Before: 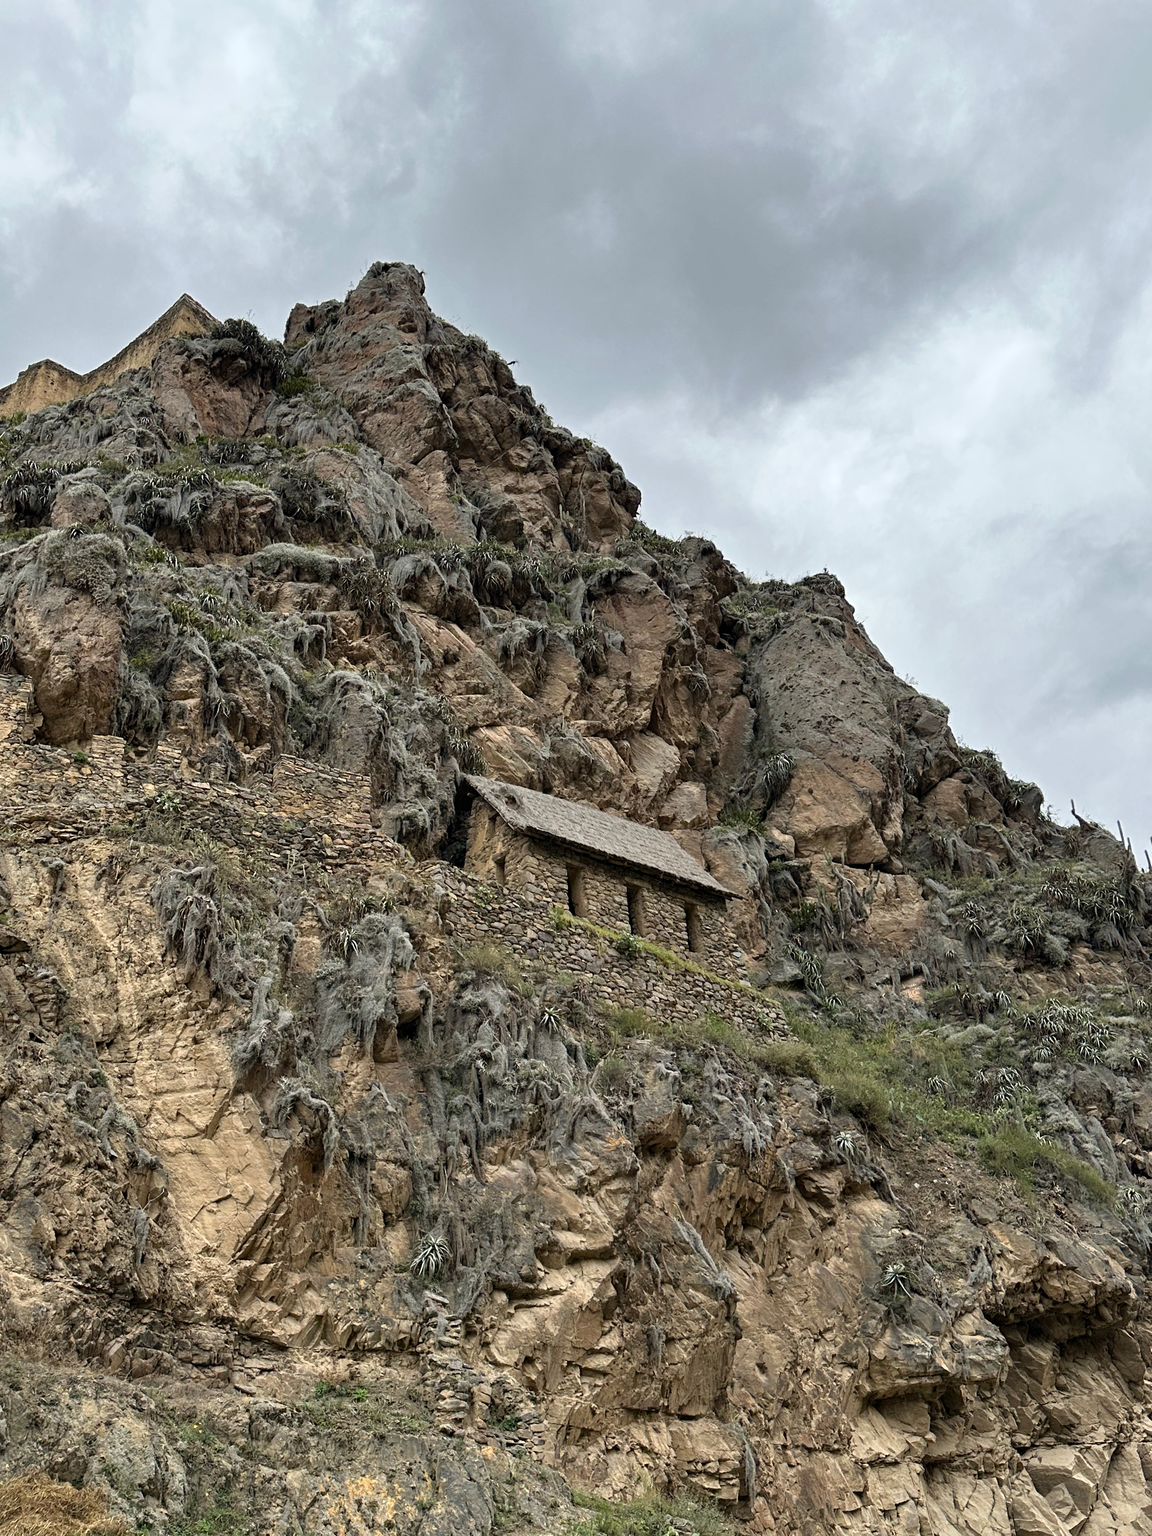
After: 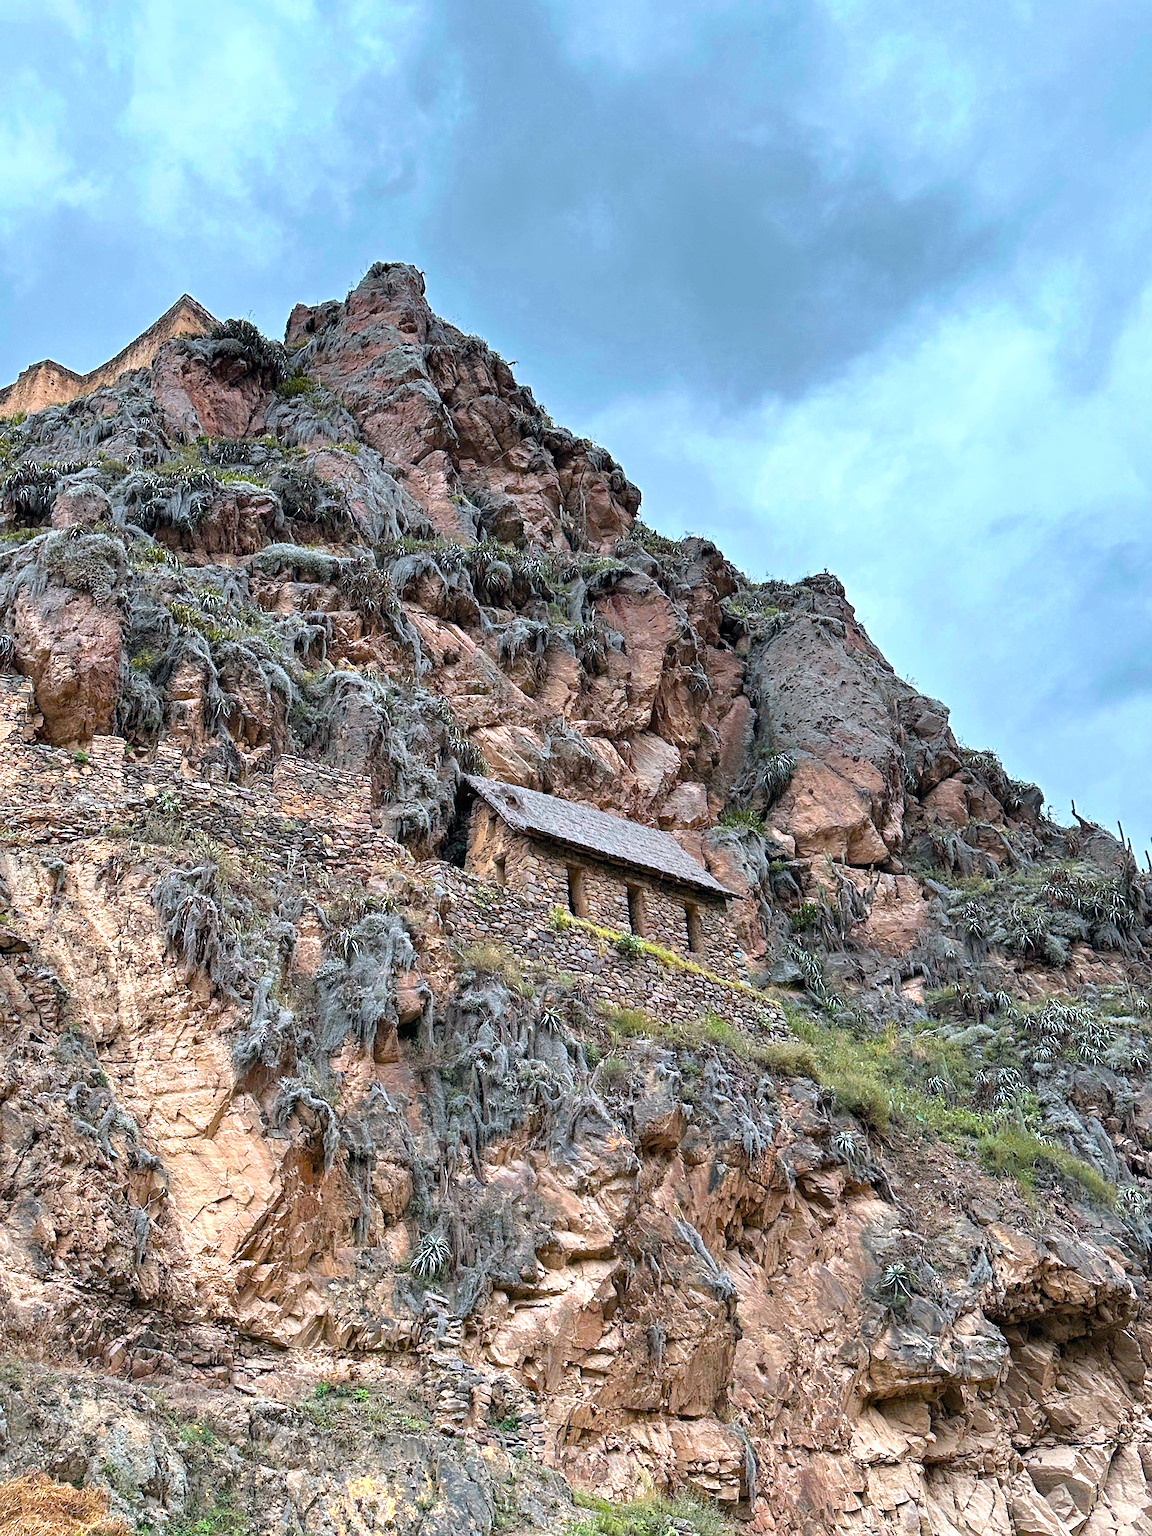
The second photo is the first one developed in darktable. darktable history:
color calibration: output R [1.422, -0.35, -0.252, 0], output G [-0.238, 1.259, -0.084, 0], output B [-0.081, -0.196, 1.58, 0], output brightness [0.49, 0.671, -0.57, 0], illuminant same as pipeline (D50), adaptation none (bypass), saturation algorithm version 1 (2020)
sharpen: on, module defaults
